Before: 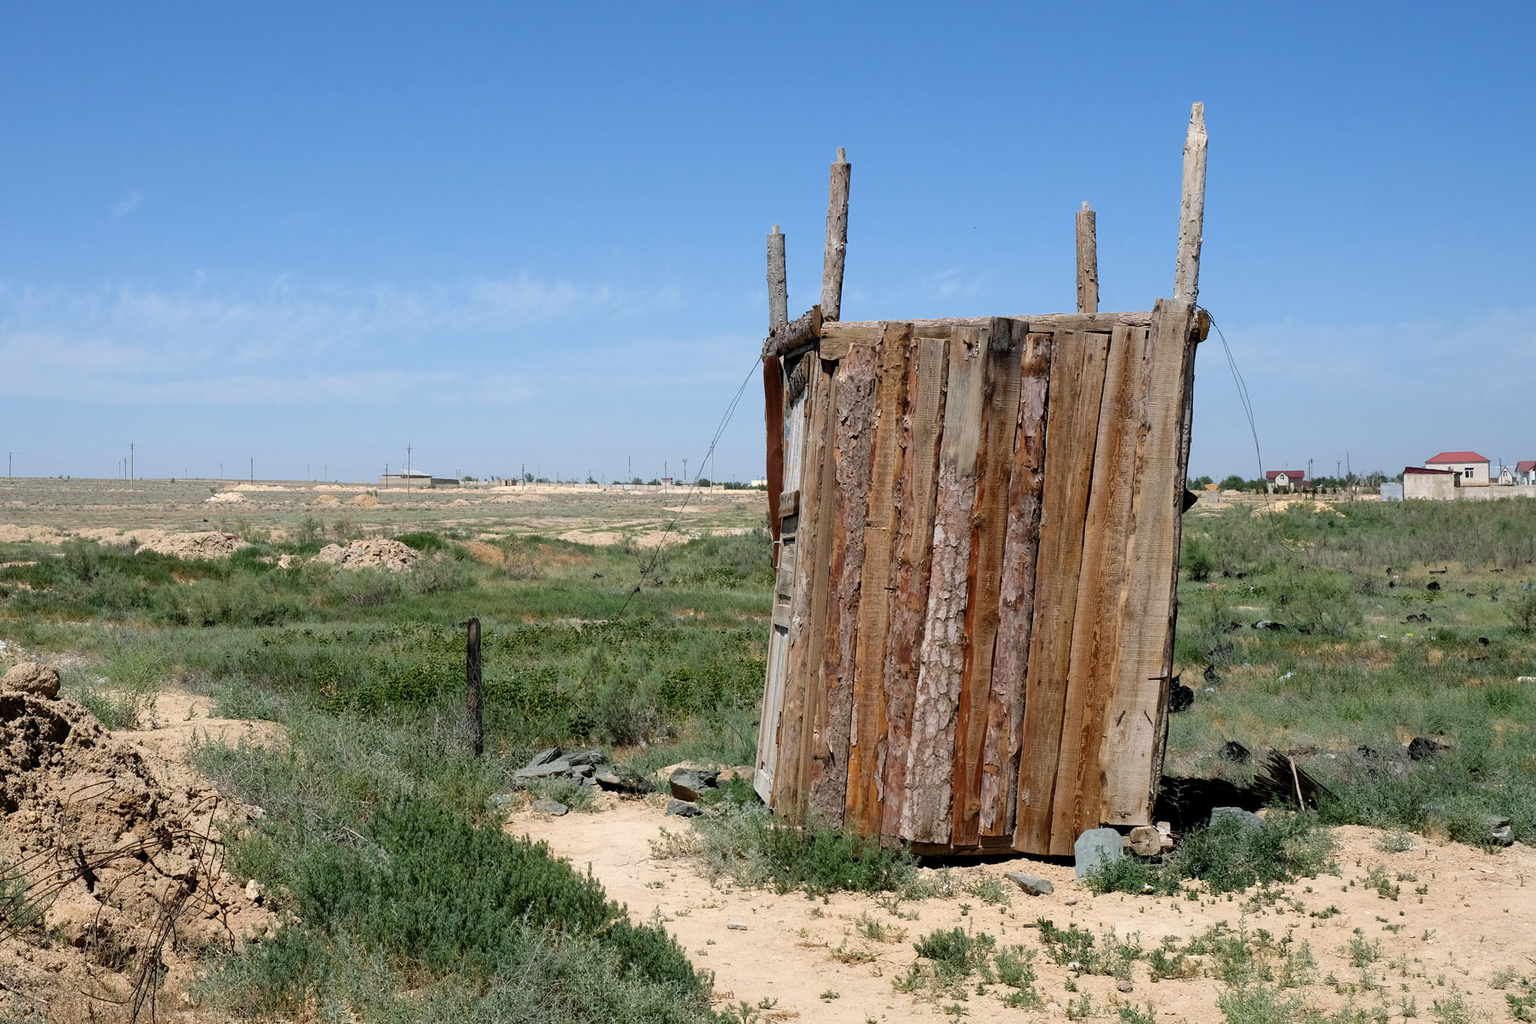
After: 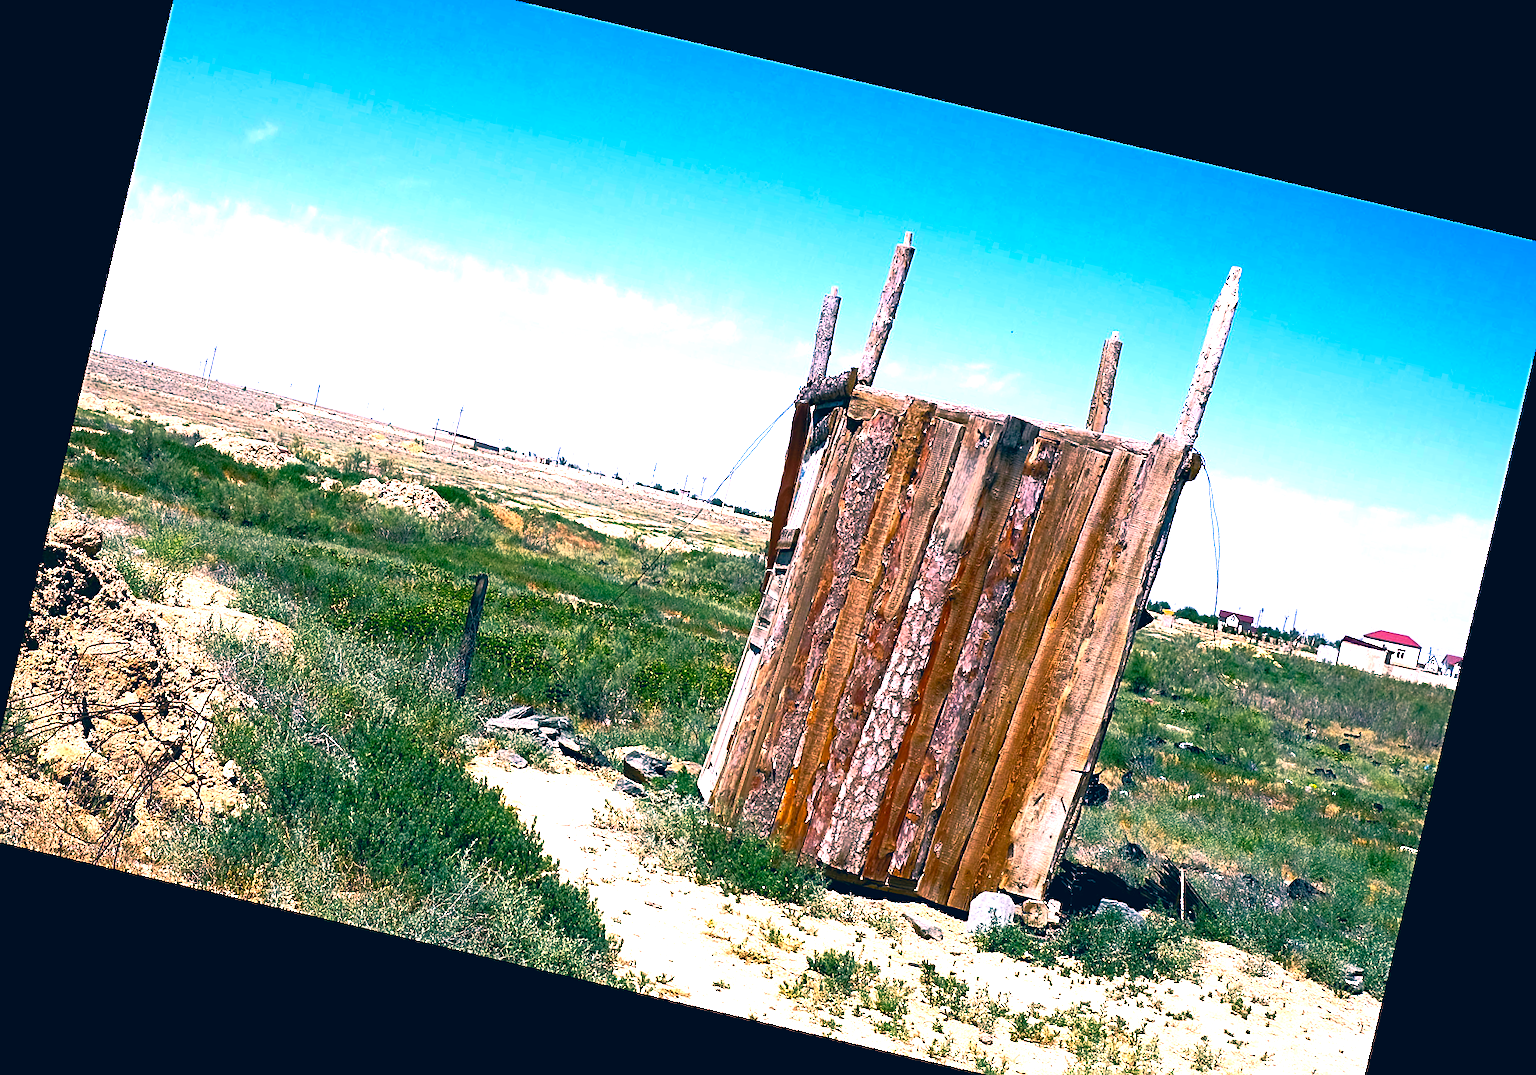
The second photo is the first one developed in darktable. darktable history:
color balance rgb: perceptual saturation grading › global saturation 20%, global vibrance 20%
color correction: highlights a* 17.03, highlights b* 0.205, shadows a* -15.38, shadows b* -14.56, saturation 1.5
crop: left 1.507%, top 6.147%, right 1.379%, bottom 6.637%
rotate and perspective: rotation 13.27°, automatic cropping off
white balance: red 0.976, blue 1.04
sharpen: on, module defaults
base curve: curves: ch0 [(0, 0) (0.564, 0.291) (0.802, 0.731) (1, 1)]
exposure: black level correction 0, exposure 1.45 EV, compensate exposure bias true, compensate highlight preservation false
